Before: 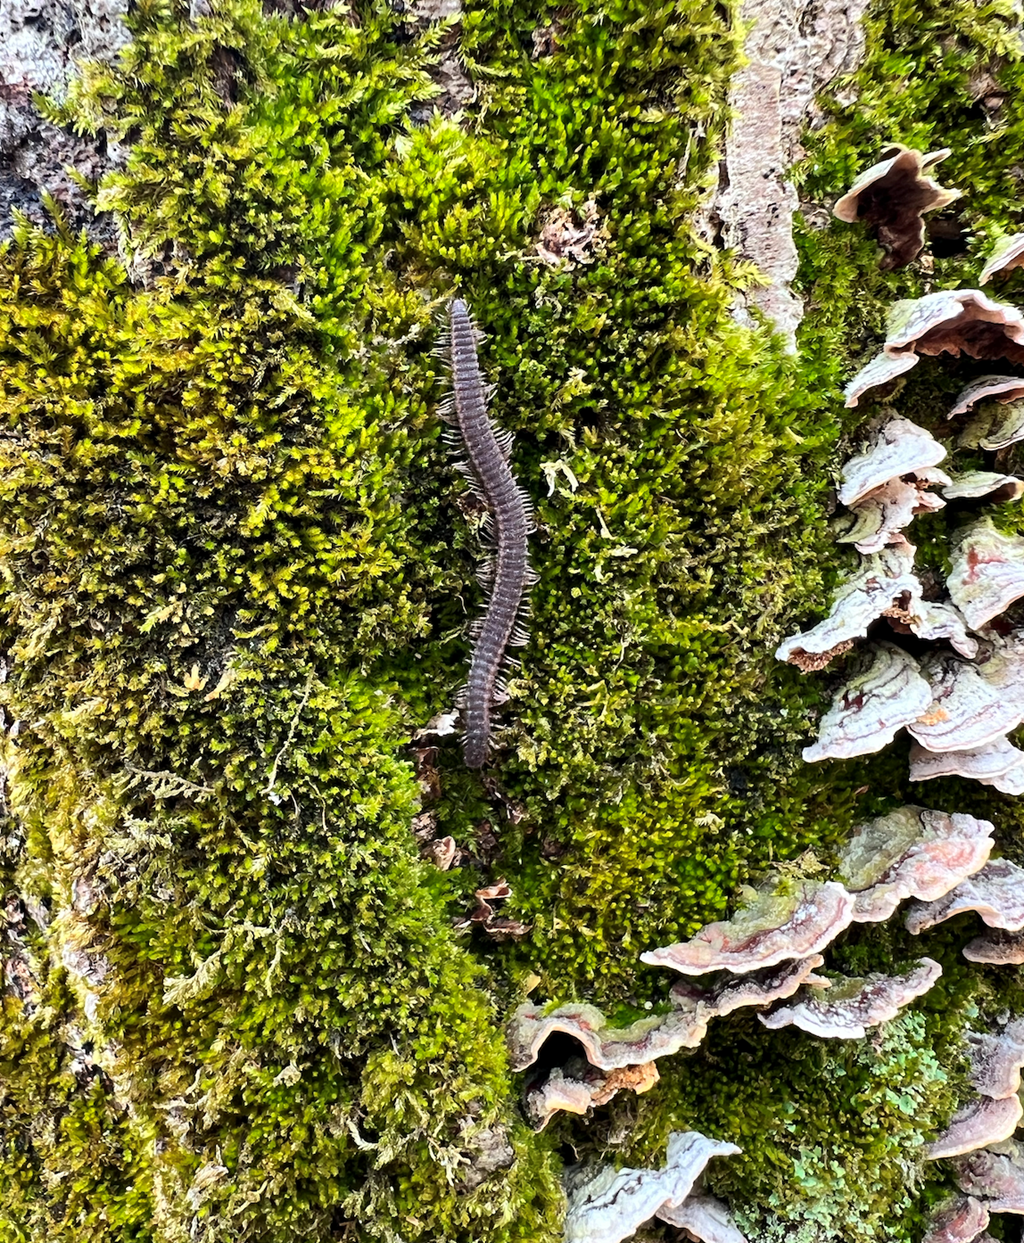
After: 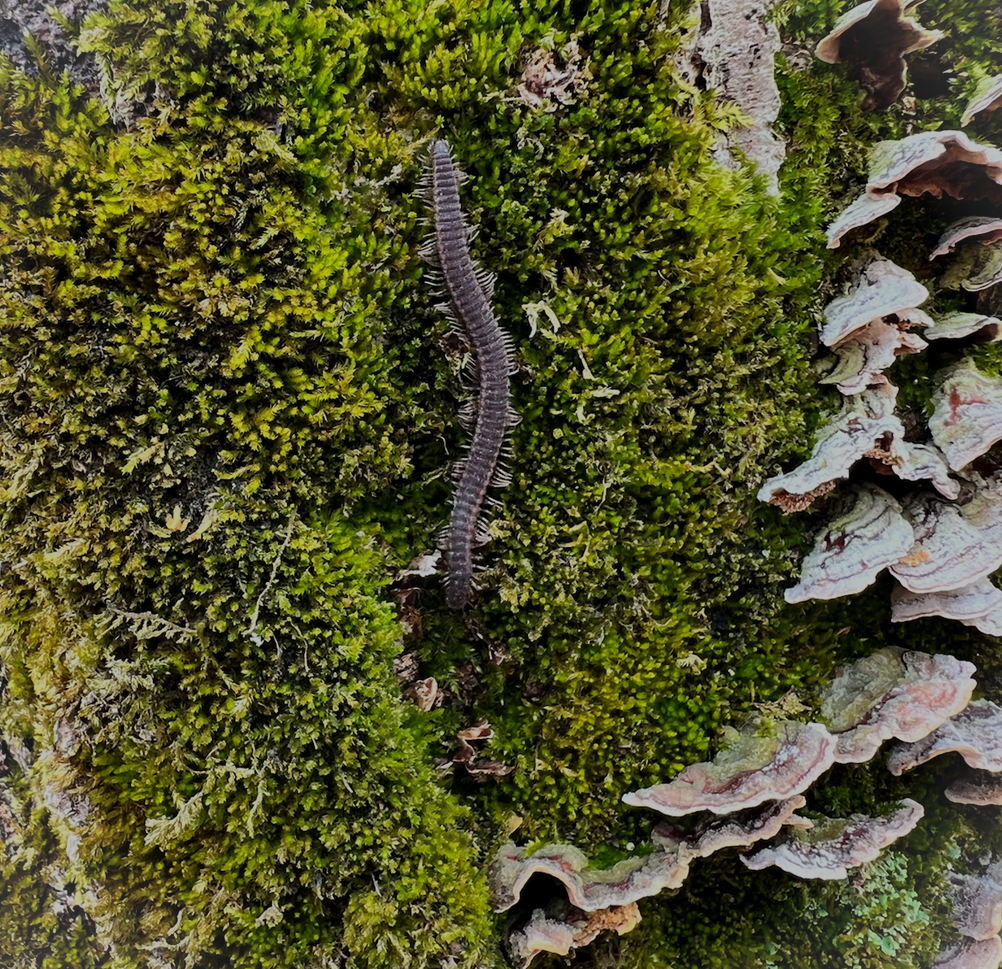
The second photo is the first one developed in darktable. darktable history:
exposure: exposure -1 EV, compensate highlight preservation false
crop and rotate: left 1.814%, top 12.818%, right 0.25%, bottom 9.225%
vignetting: fall-off start 100%, brightness 0.05, saturation 0
